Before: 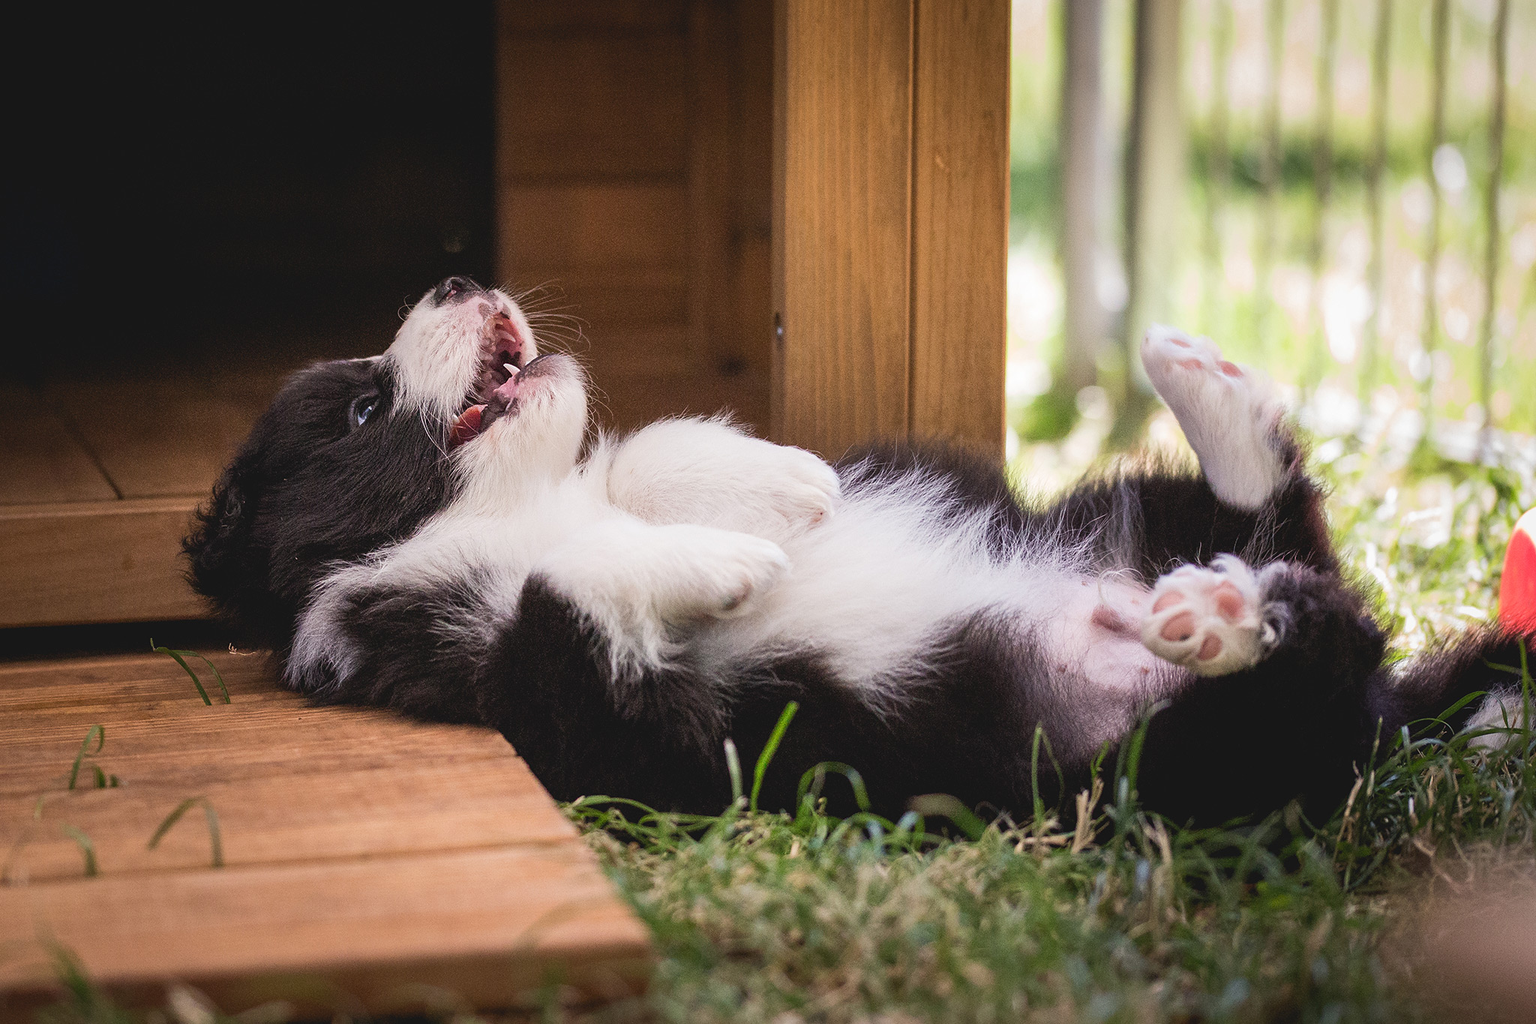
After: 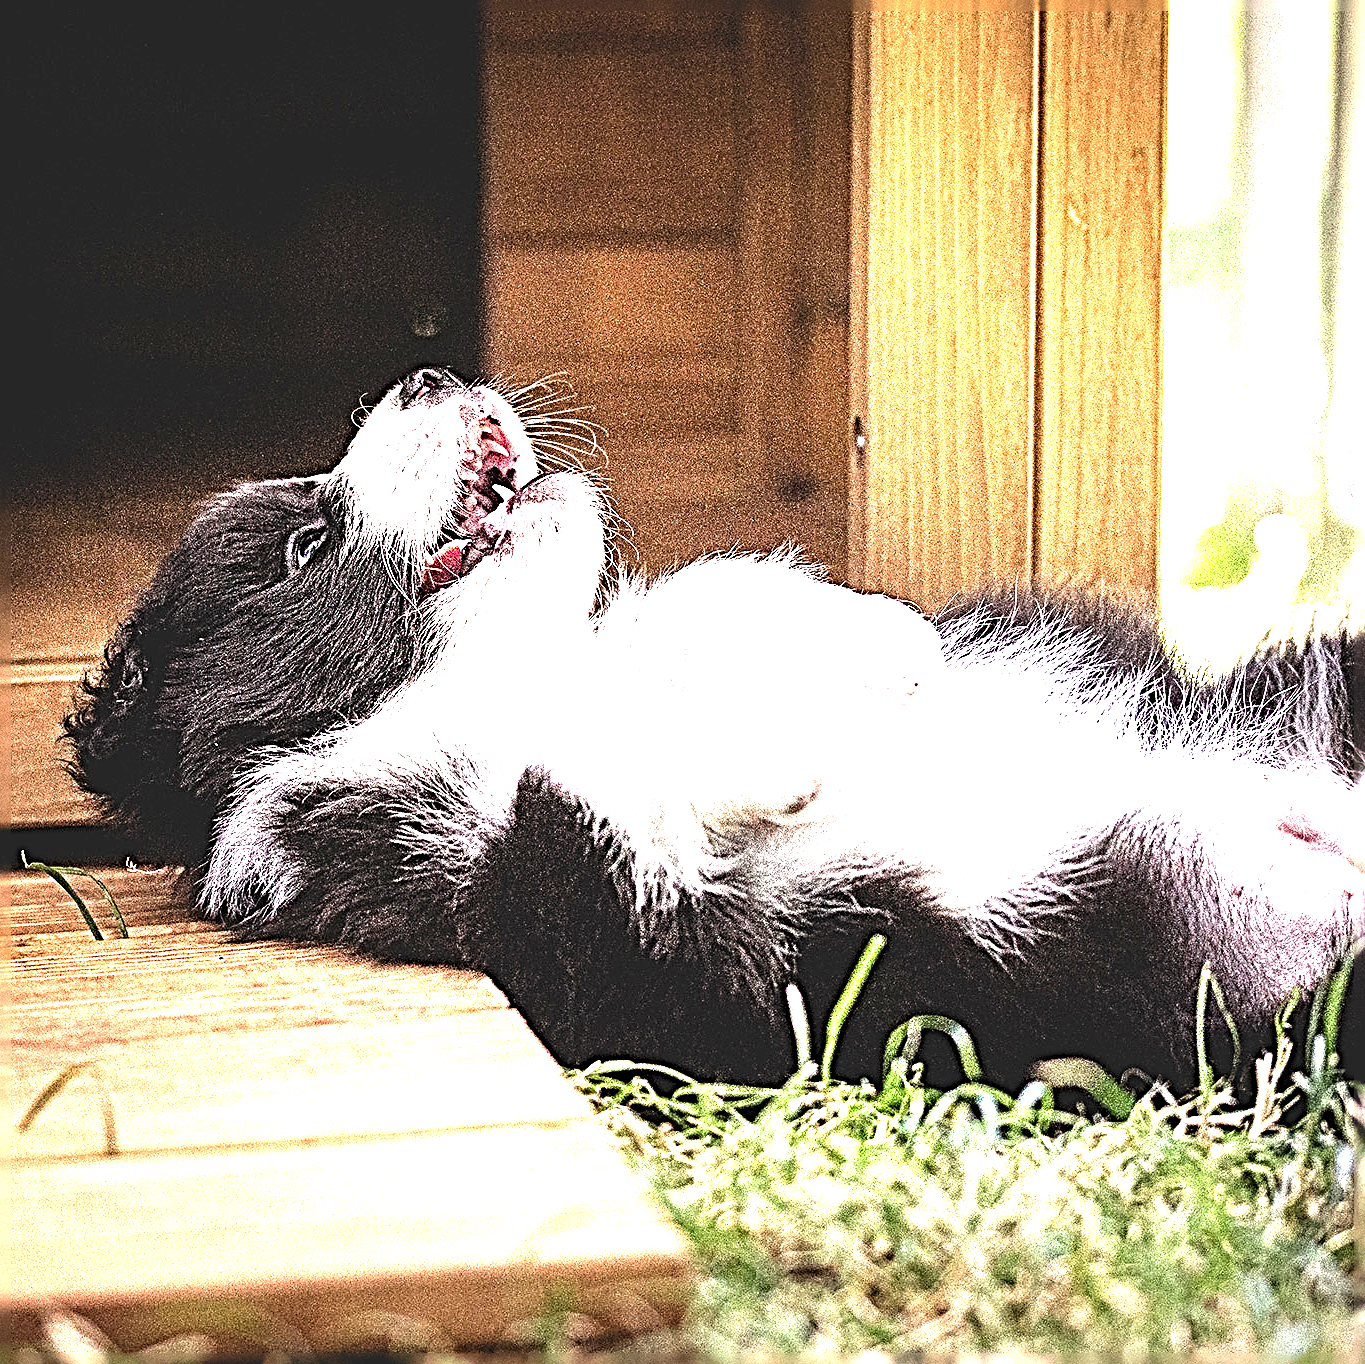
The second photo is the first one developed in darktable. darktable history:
exposure: black level correction 0, exposure 1.741 EV, compensate exposure bias true, compensate highlight preservation false
sharpen: radius 4.001, amount 2
crop and rotate: left 8.786%, right 24.548%
tone equalizer: -8 EV -0.75 EV, -7 EV -0.7 EV, -6 EV -0.6 EV, -5 EV -0.4 EV, -3 EV 0.4 EV, -2 EV 0.6 EV, -1 EV 0.7 EV, +0 EV 0.75 EV, edges refinement/feathering 500, mask exposure compensation -1.57 EV, preserve details no
